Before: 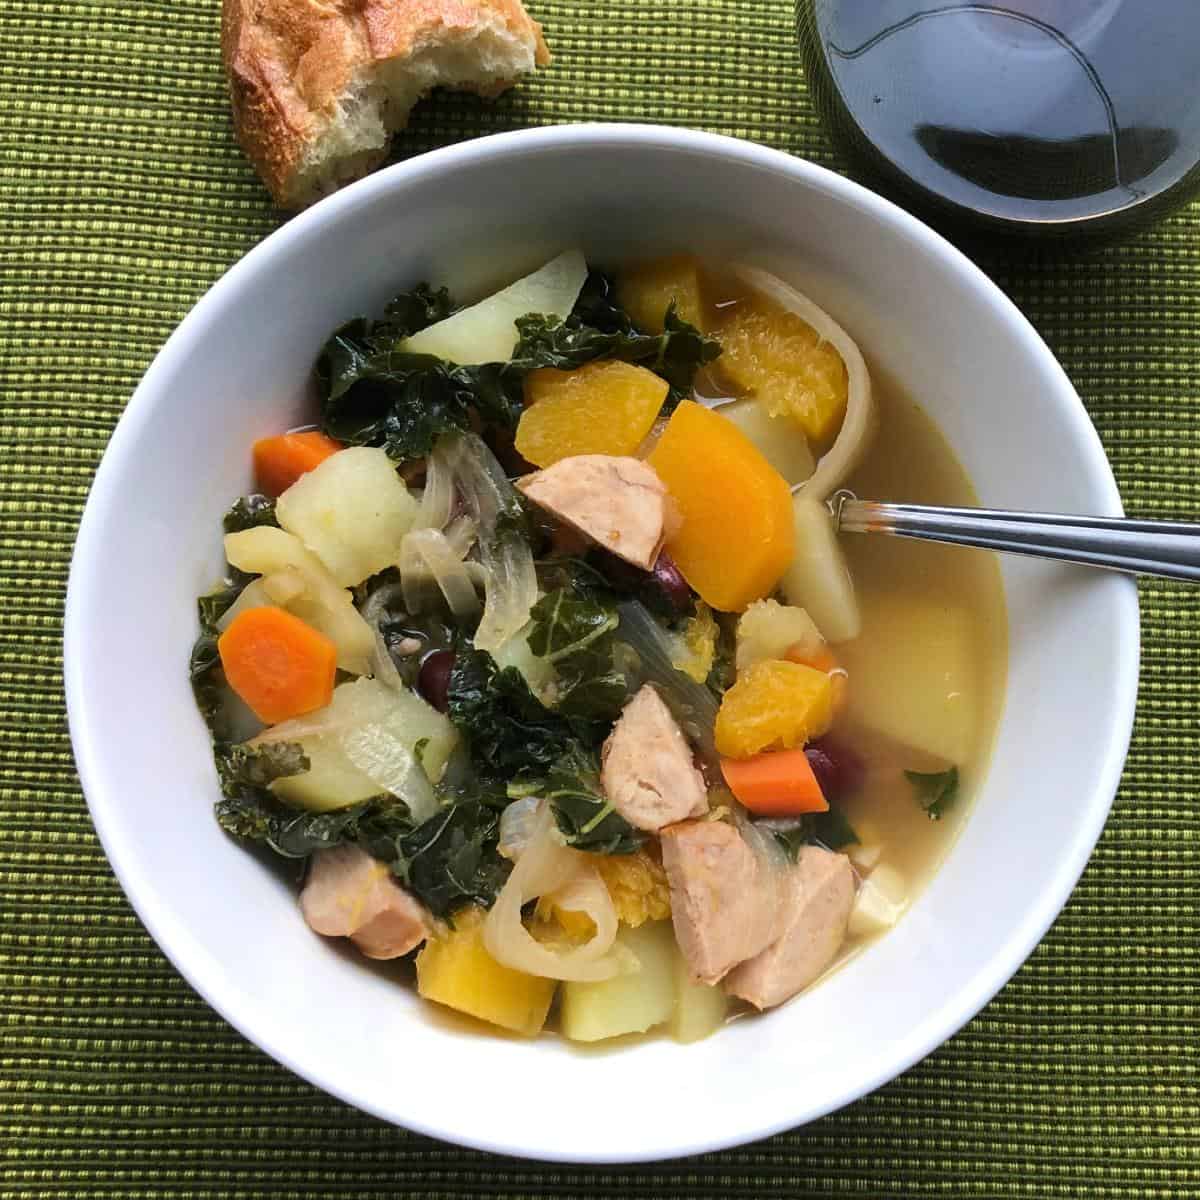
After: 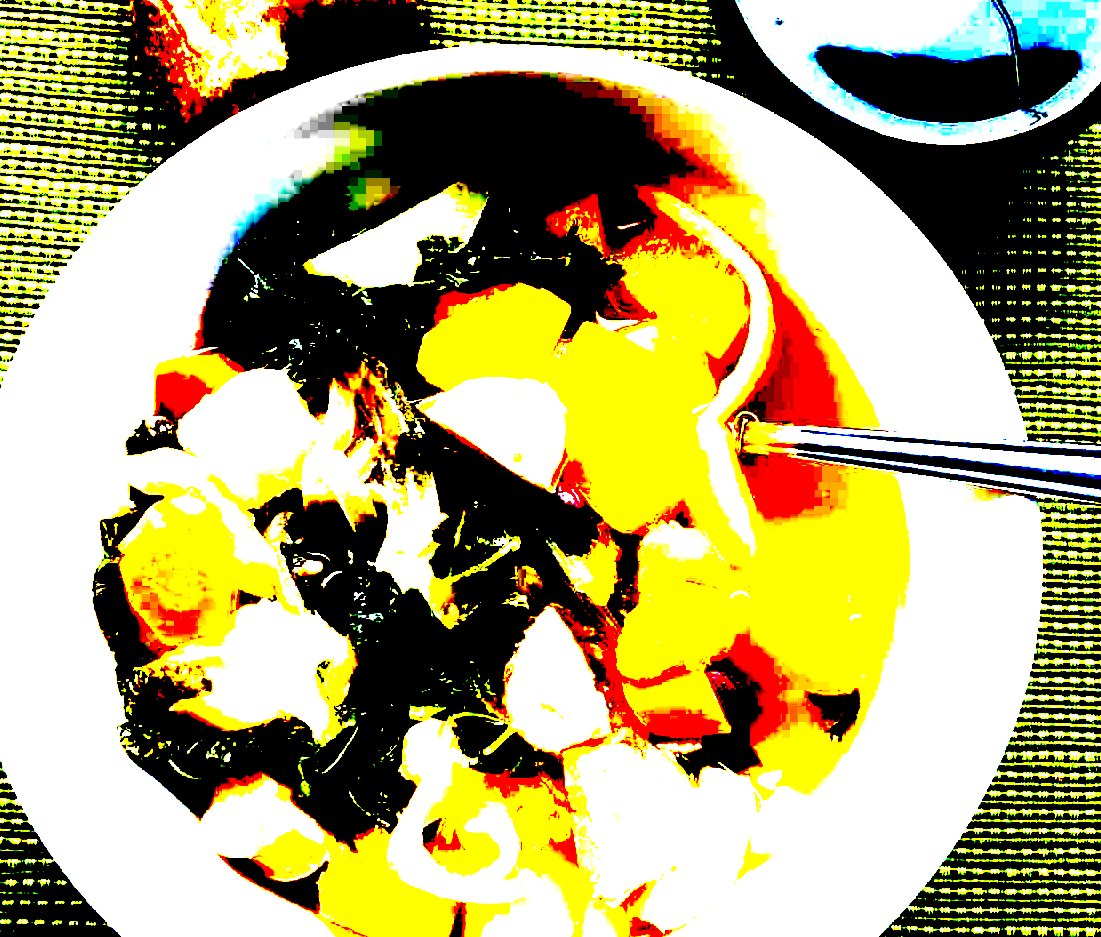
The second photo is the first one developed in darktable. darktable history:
crop: left 8.214%, top 6.553%, bottom 15.327%
exposure: black level correction 0.1, exposure 3.018 EV, compensate highlight preservation false
